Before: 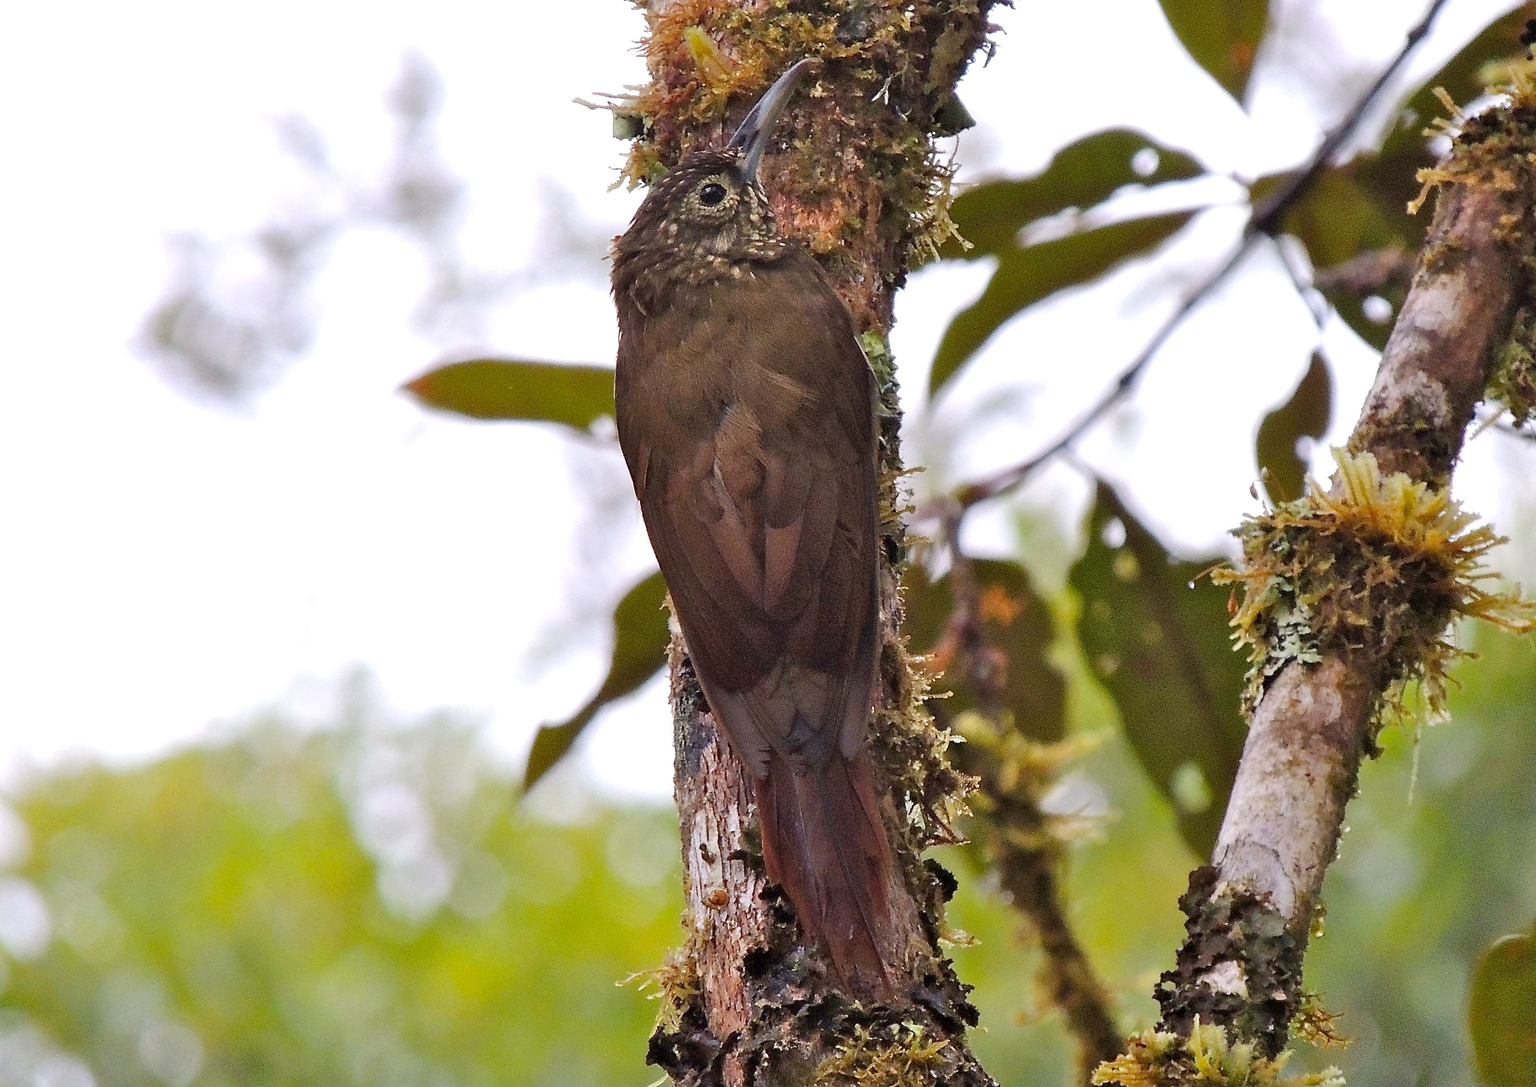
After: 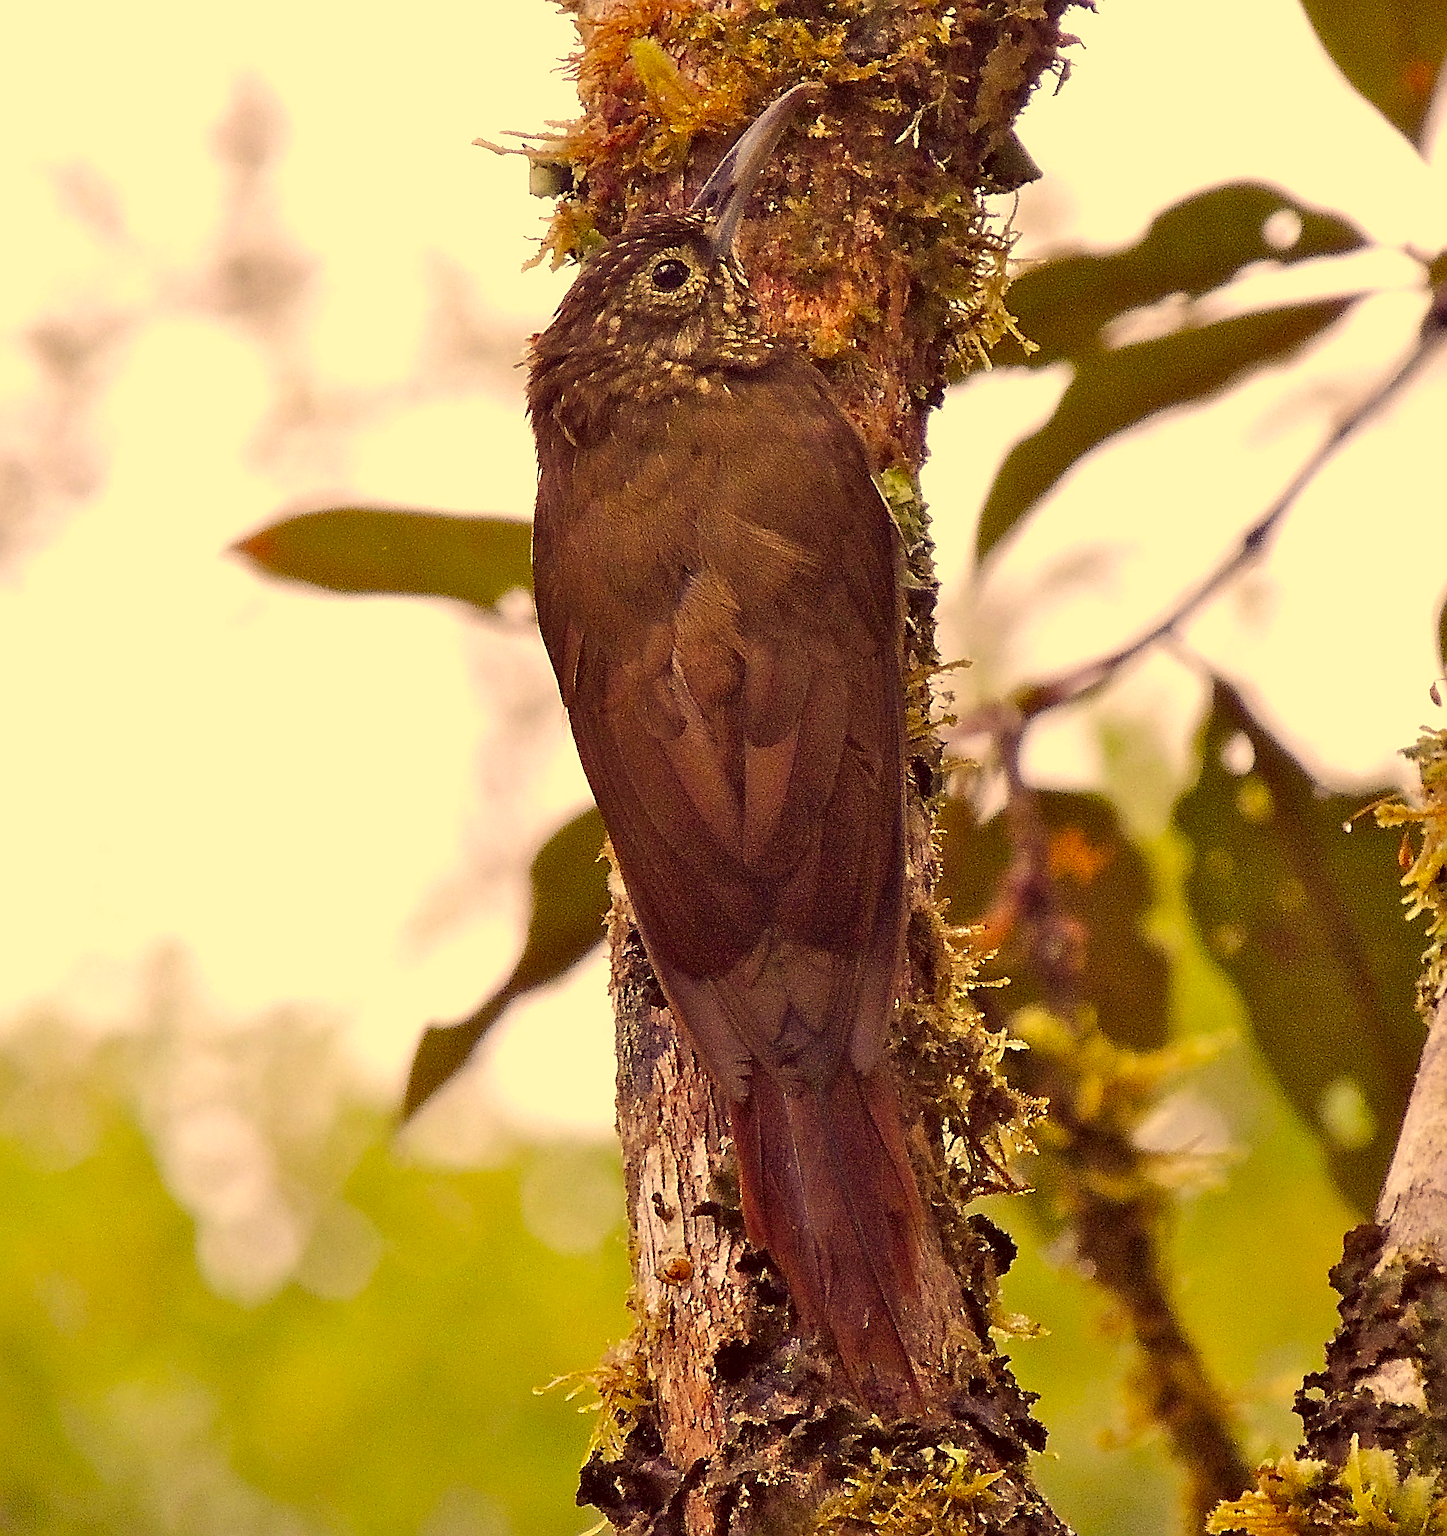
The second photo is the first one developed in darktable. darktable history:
sharpen: radius 2.543, amount 0.636
color correction: highlights a* 10.12, highlights b* 39.04, shadows a* 14.62, shadows b* 3.37
crop and rotate: left 15.546%, right 17.787%
